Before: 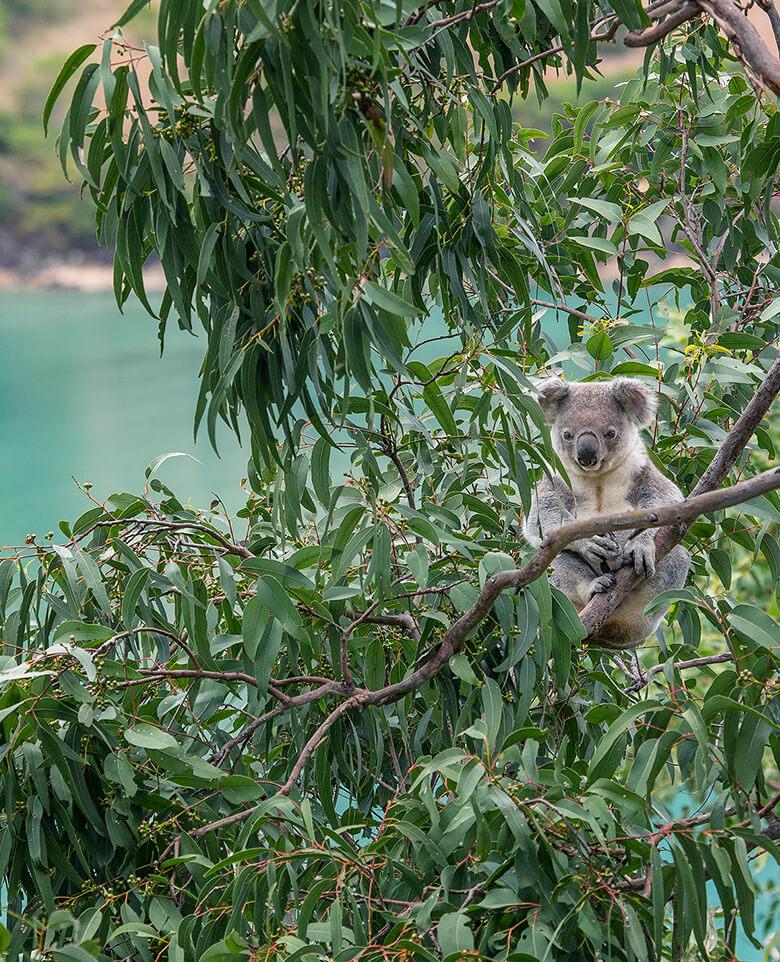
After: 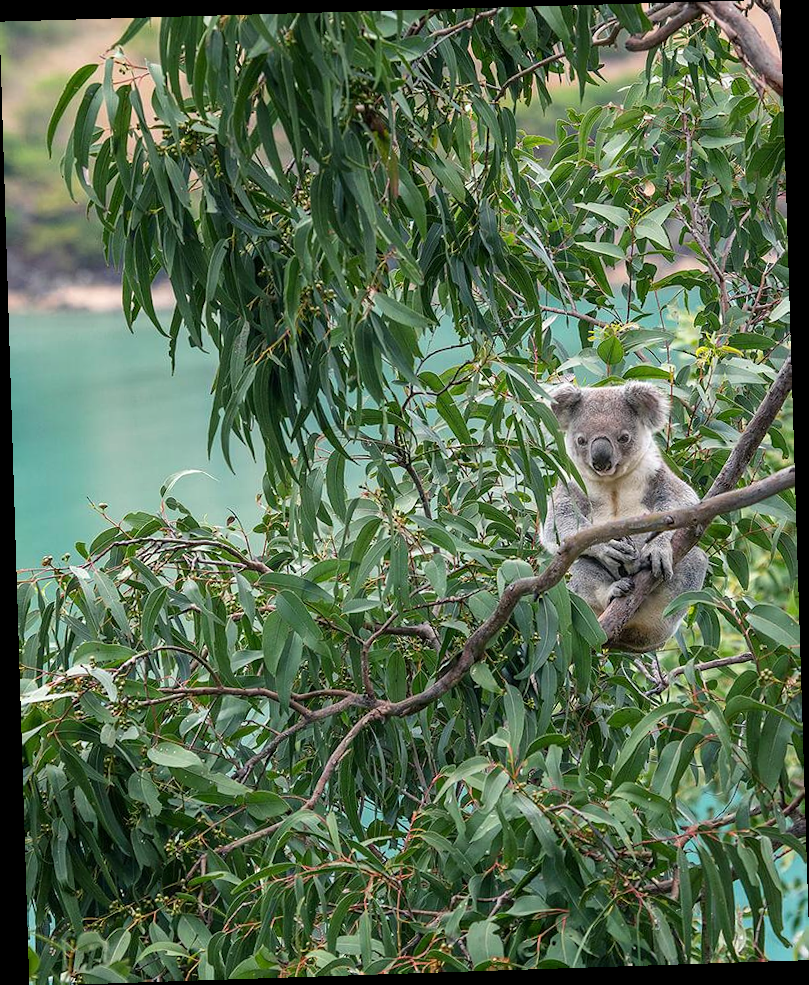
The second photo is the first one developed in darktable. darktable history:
rotate and perspective: rotation -1.77°, lens shift (horizontal) 0.004, automatic cropping off
exposure: exposure 0.128 EV, compensate highlight preservation false
